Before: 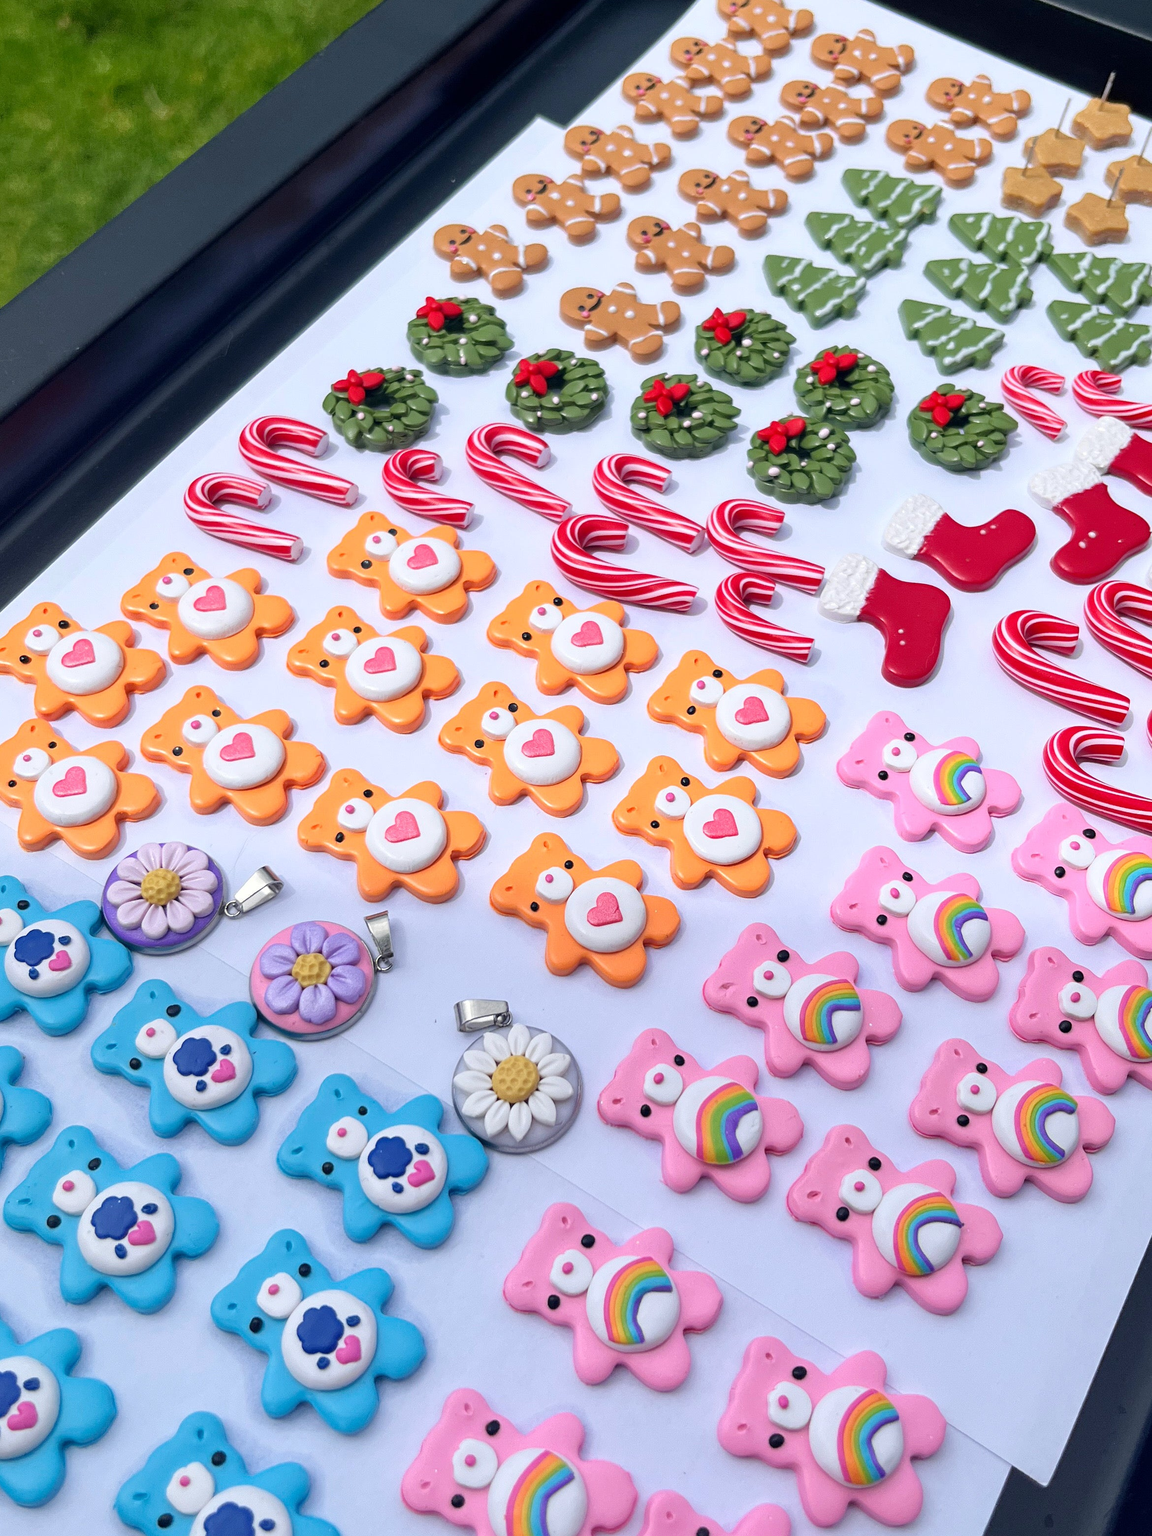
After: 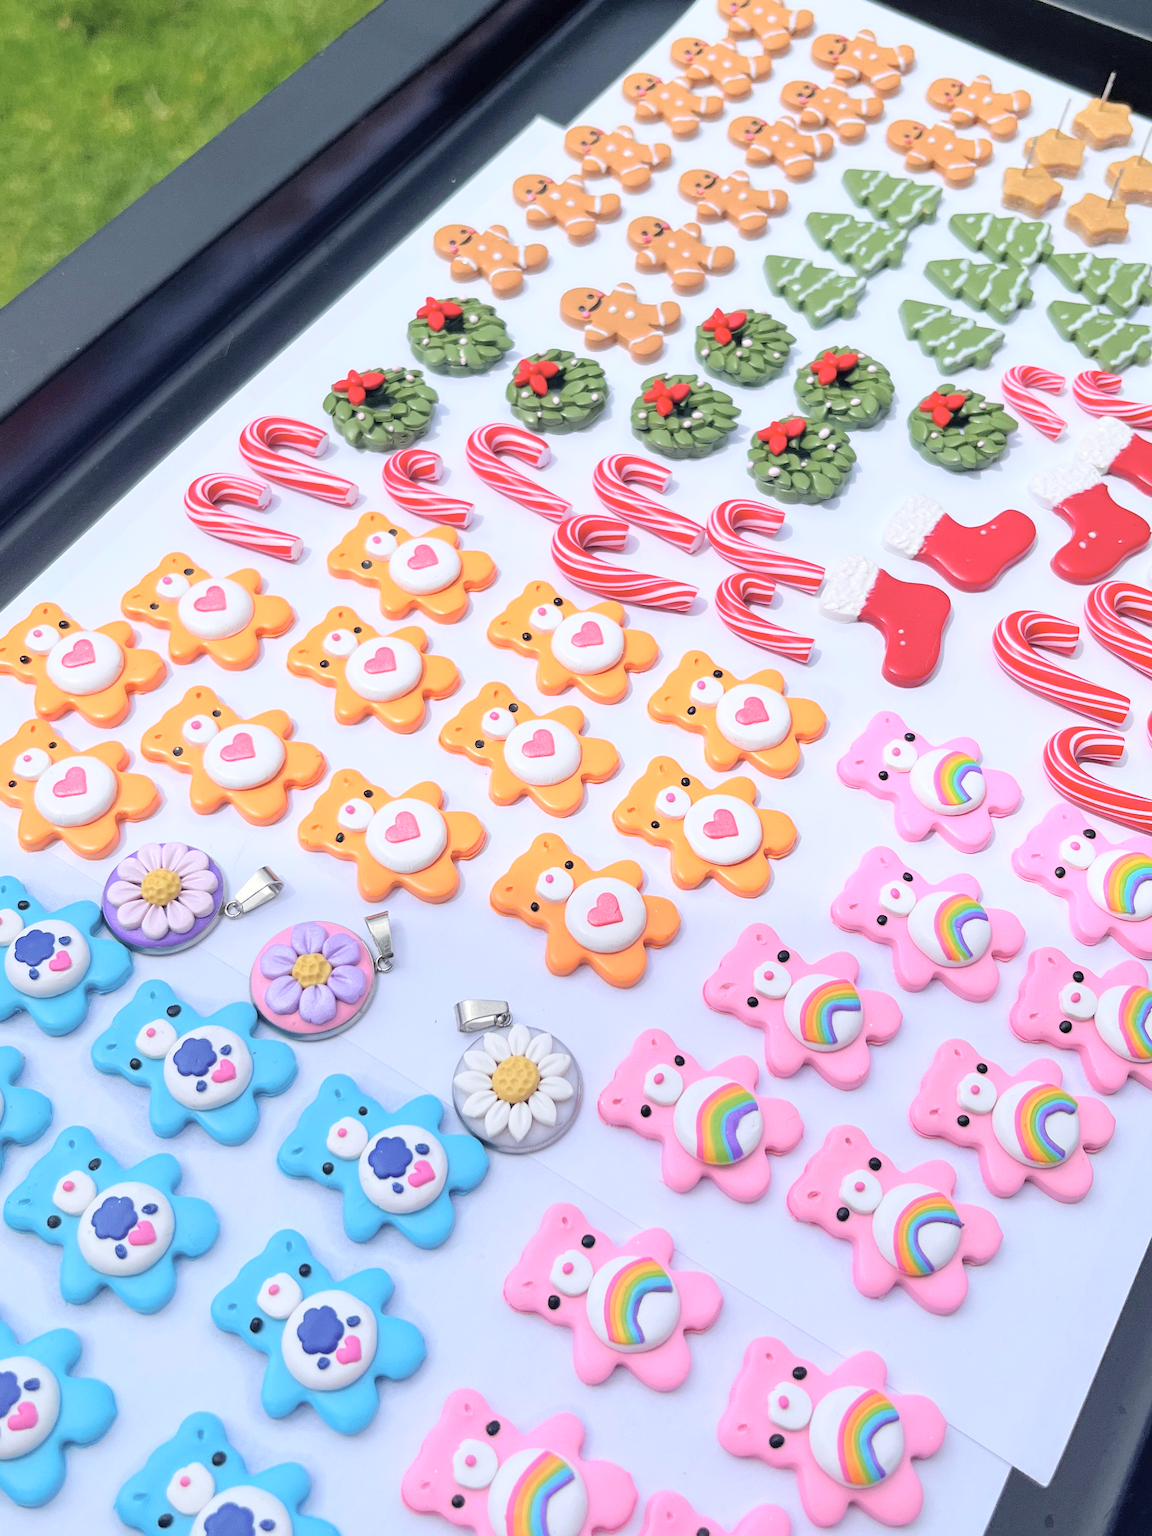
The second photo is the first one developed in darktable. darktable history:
global tonemap: drago (0.7, 100)
